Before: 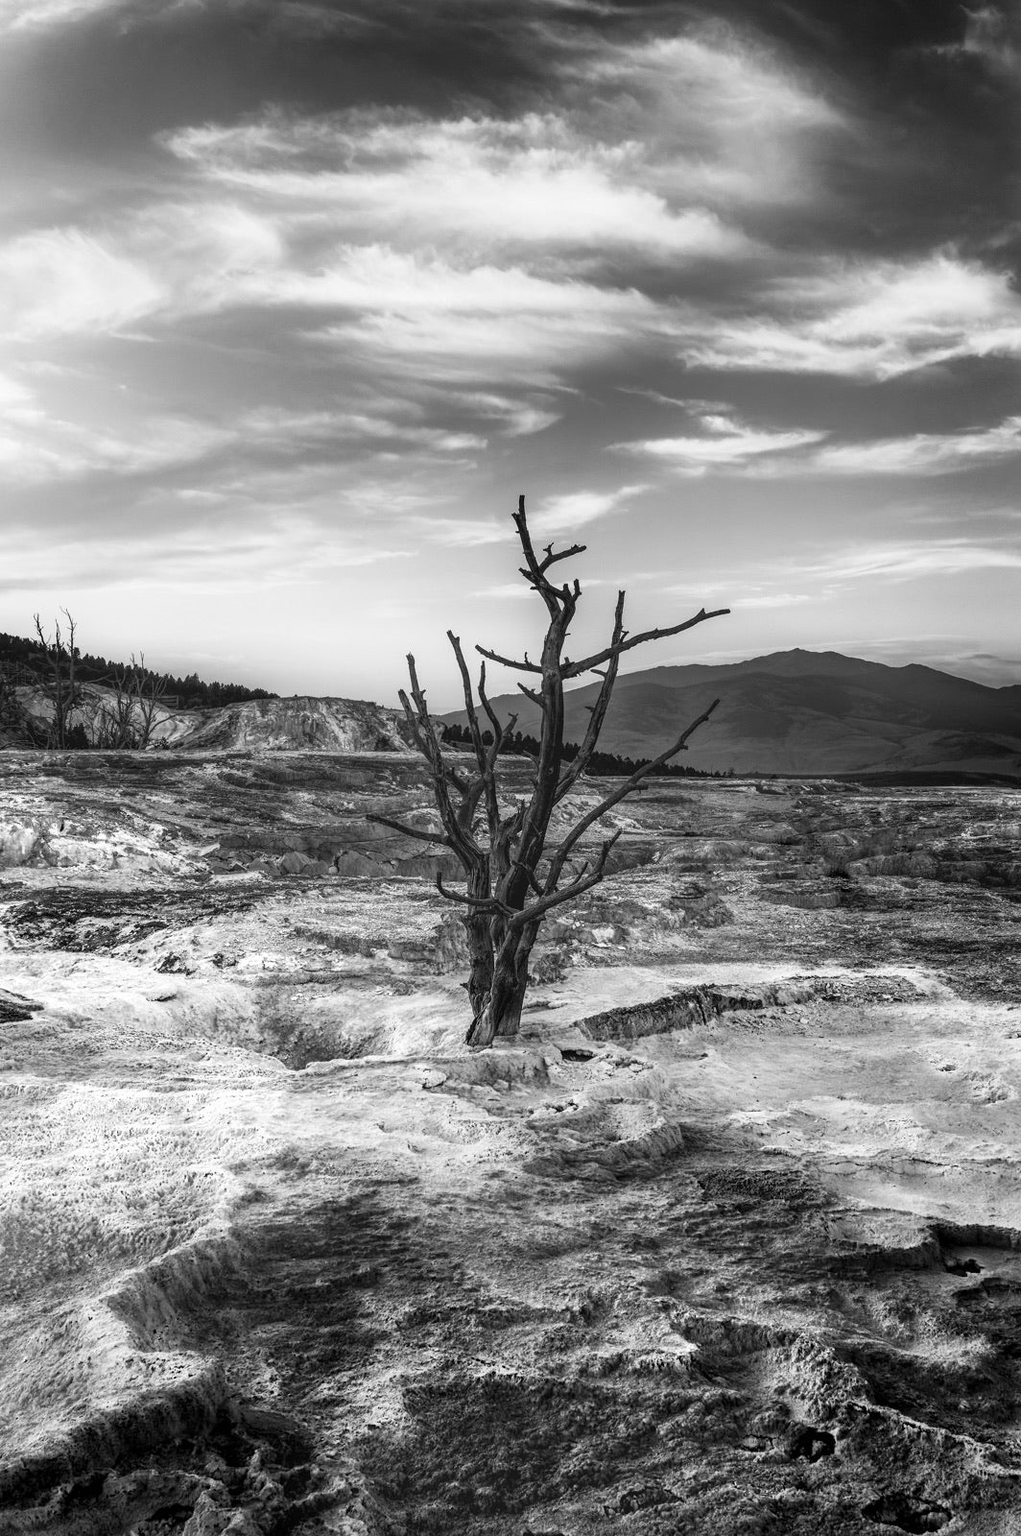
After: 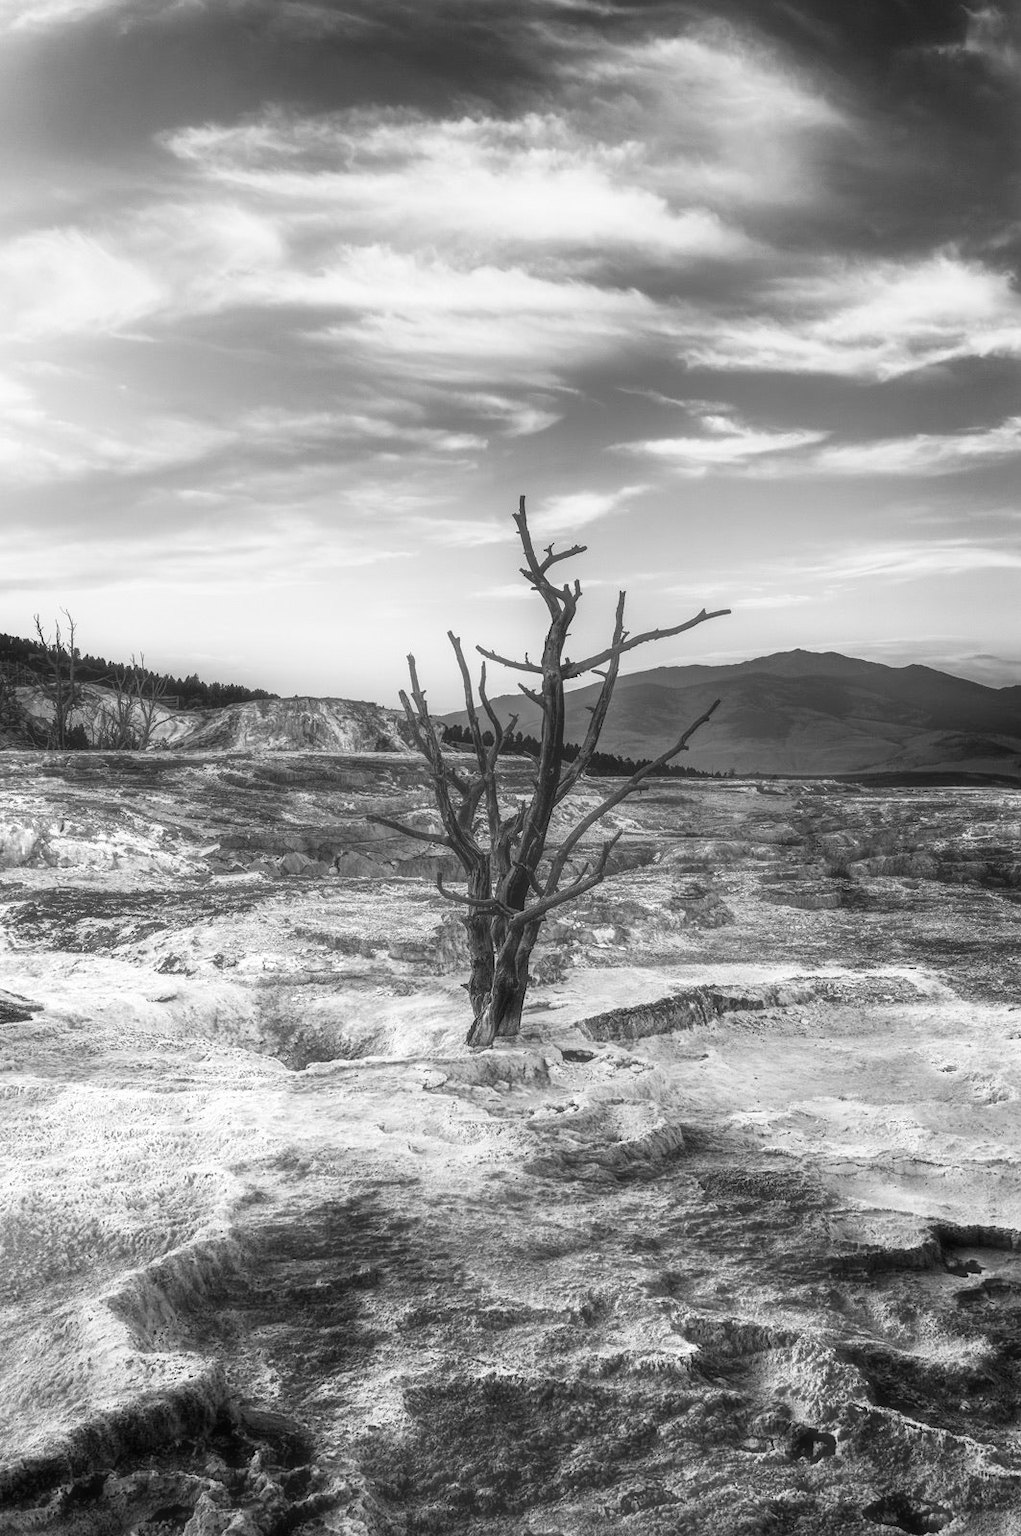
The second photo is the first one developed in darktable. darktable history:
contrast brightness saturation: contrast 0.07, brightness 0.08, saturation 0.18
haze removal: strength -0.1, adaptive false
monochrome: on, module defaults
